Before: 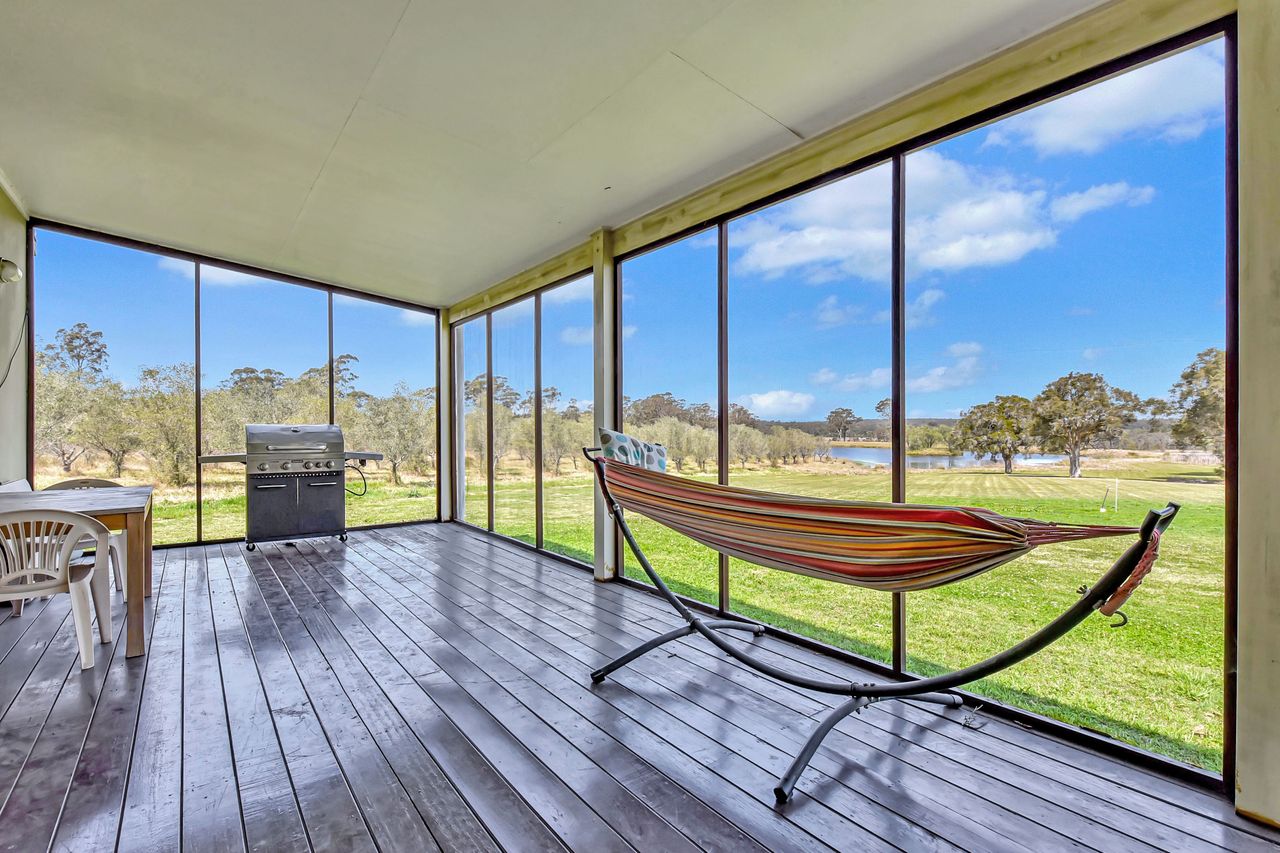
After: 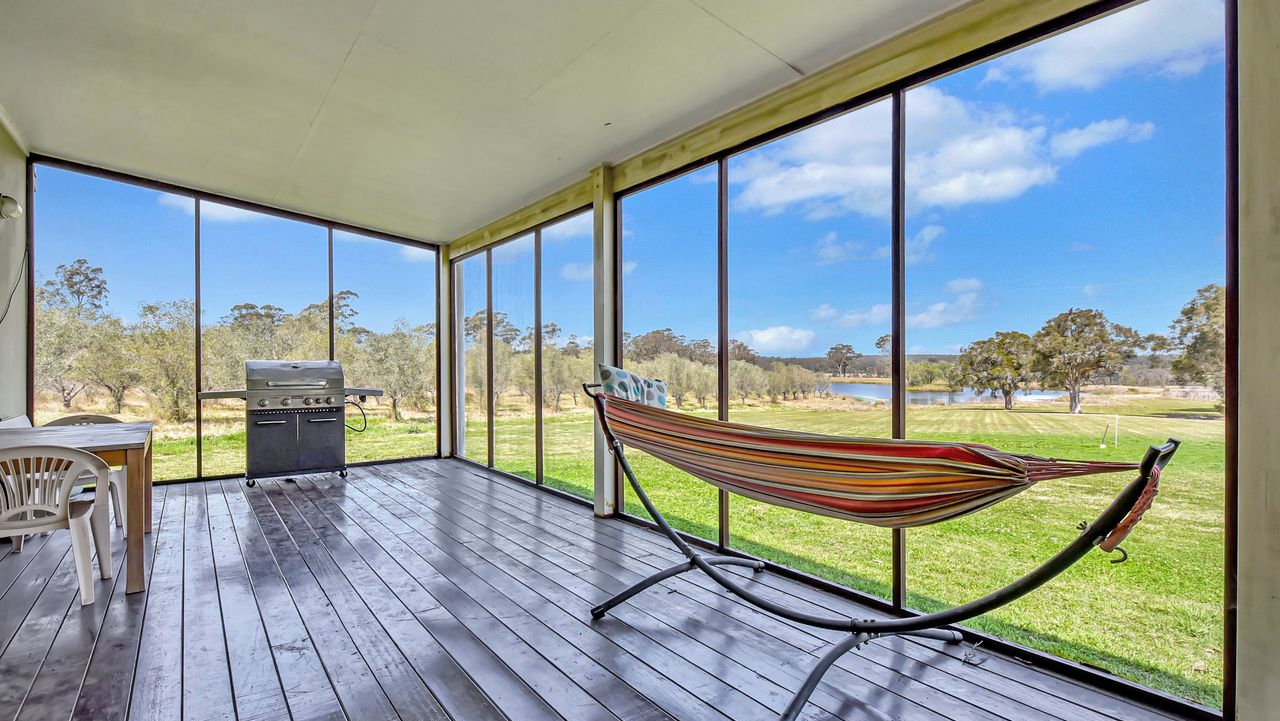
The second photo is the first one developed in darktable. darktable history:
crop: top 7.607%, bottom 7.857%
vignetting: brightness -0.192, saturation -0.304
